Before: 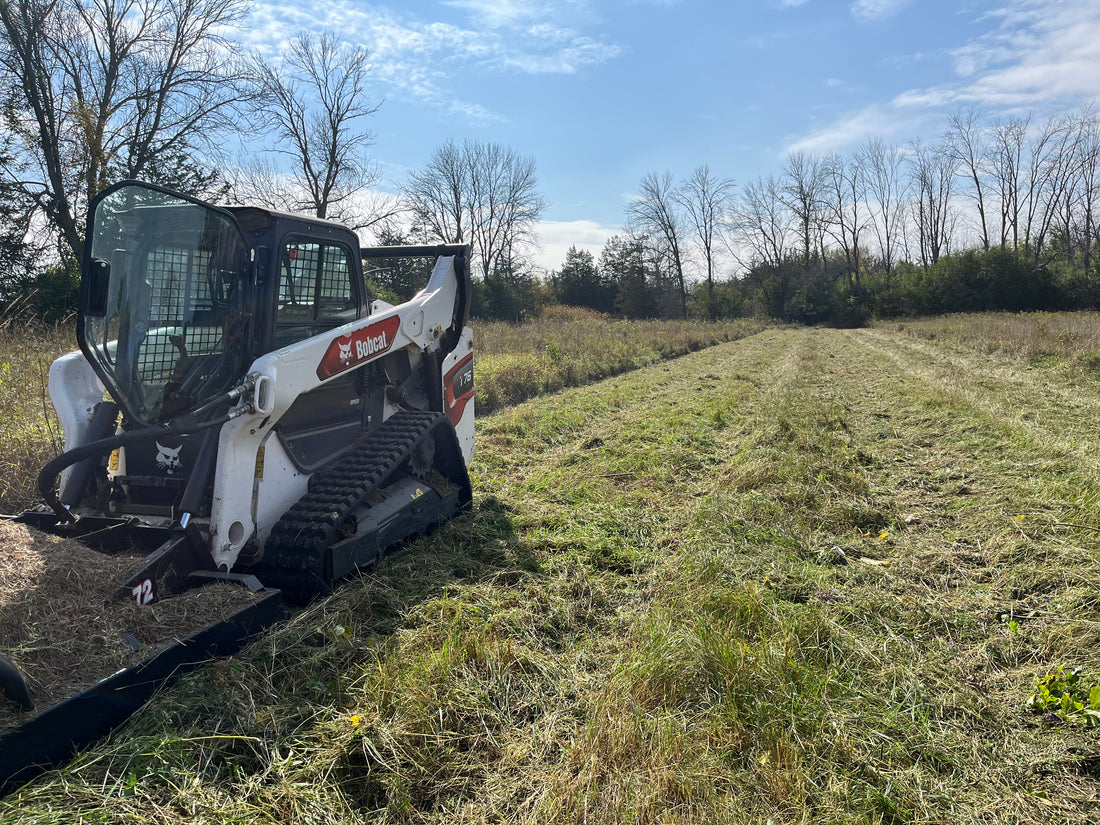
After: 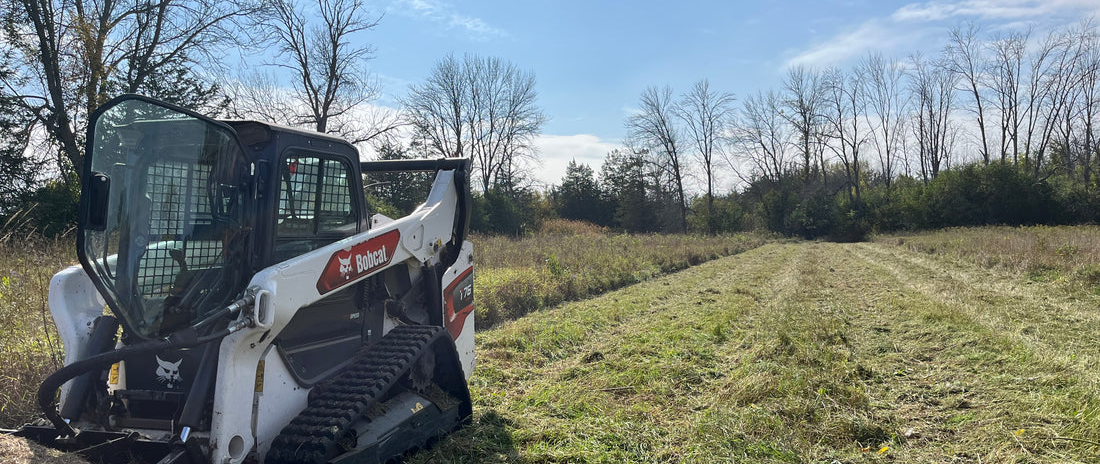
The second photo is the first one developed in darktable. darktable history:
crop and rotate: top 10.513%, bottom 33.222%
